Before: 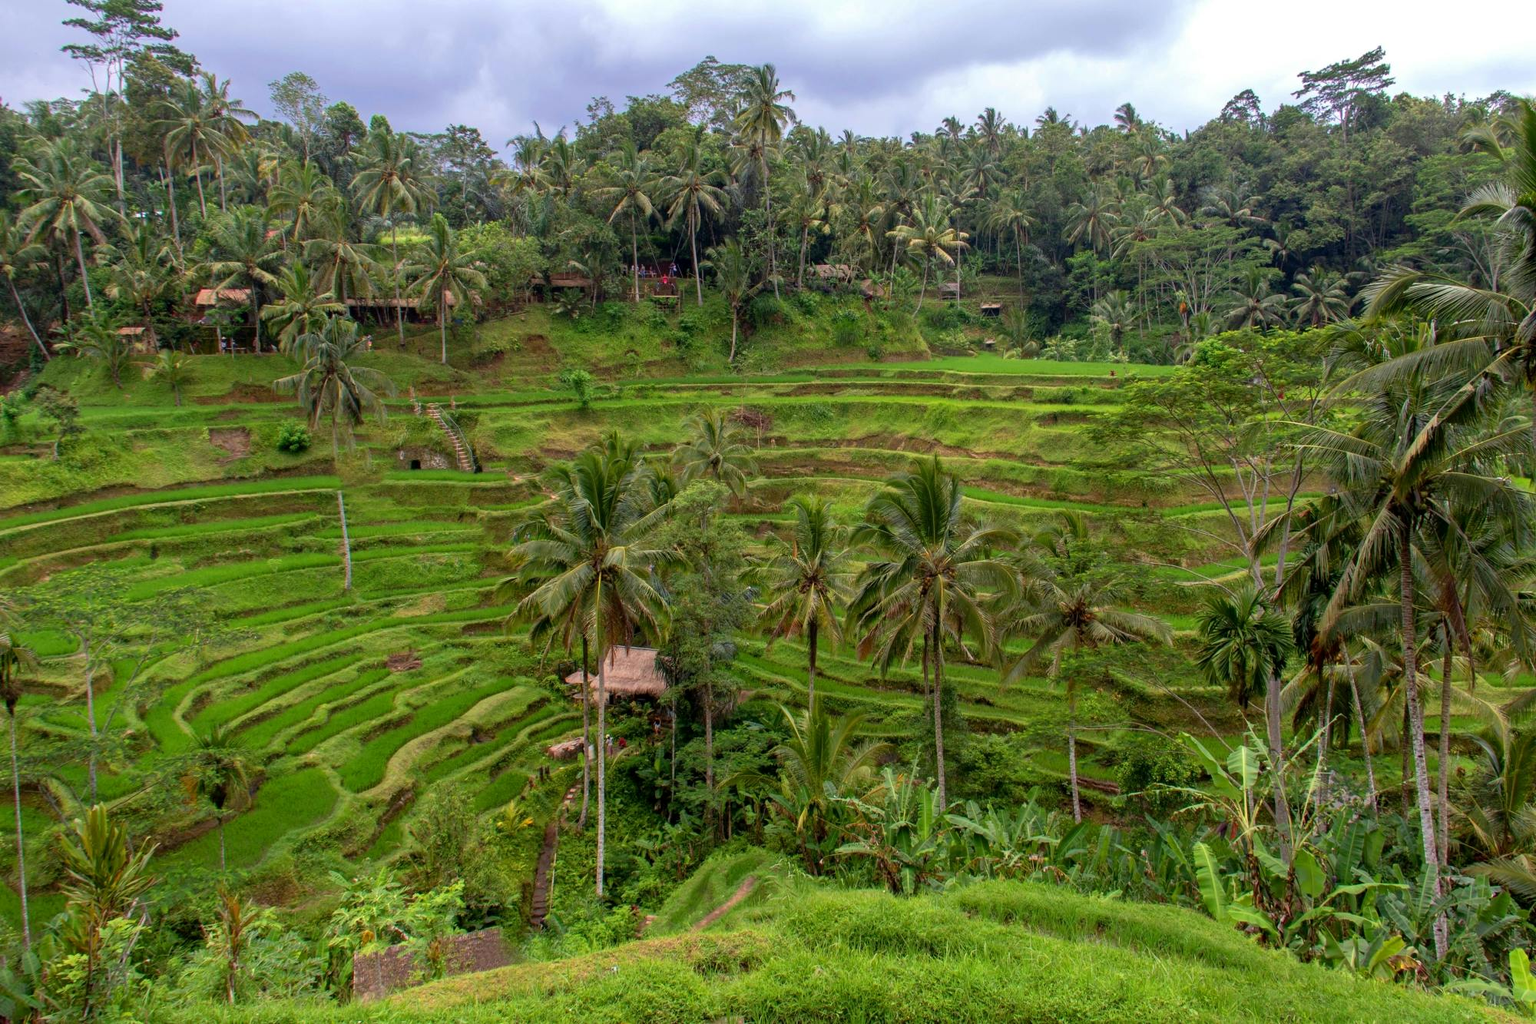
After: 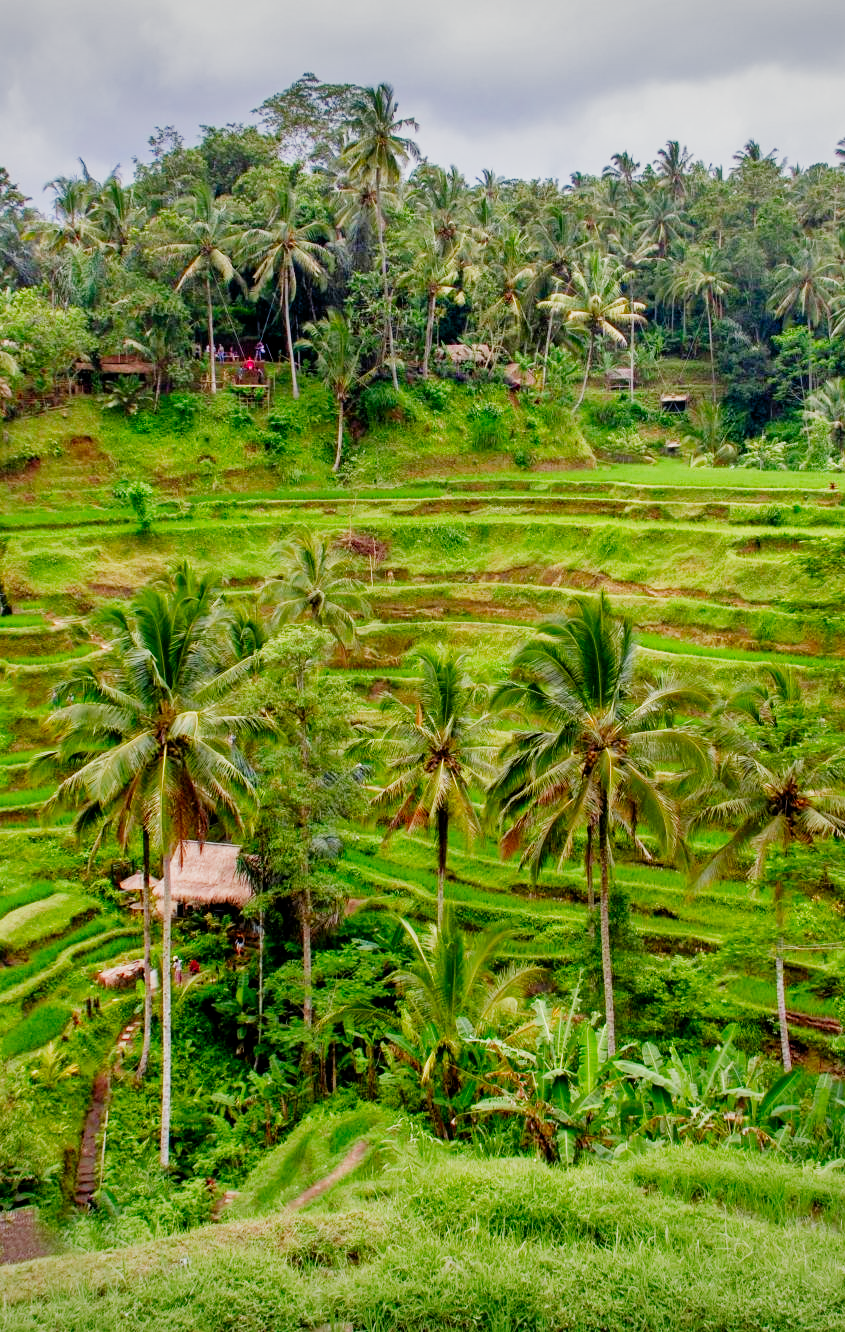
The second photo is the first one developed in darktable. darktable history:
contrast brightness saturation: brightness -0.022, saturation 0.357
contrast equalizer: octaves 7, y [[0.627 ×6], [0.563 ×6], [0 ×6], [0 ×6], [0 ×6]], mix 0.134
exposure: black level correction 0, exposure 1.102 EV, compensate highlight preservation false
filmic rgb: black relative exposure -7.65 EV, white relative exposure 4.56 EV, hardness 3.61, contrast 1.058, preserve chrominance no, color science v4 (2020), type of noise poissonian
crop: left 30.847%, right 26.89%
vignetting: fall-off start 97.75%, fall-off radius 100.71%, brightness -0.417, saturation -0.306, width/height ratio 1.369
shadows and highlights: soften with gaussian
